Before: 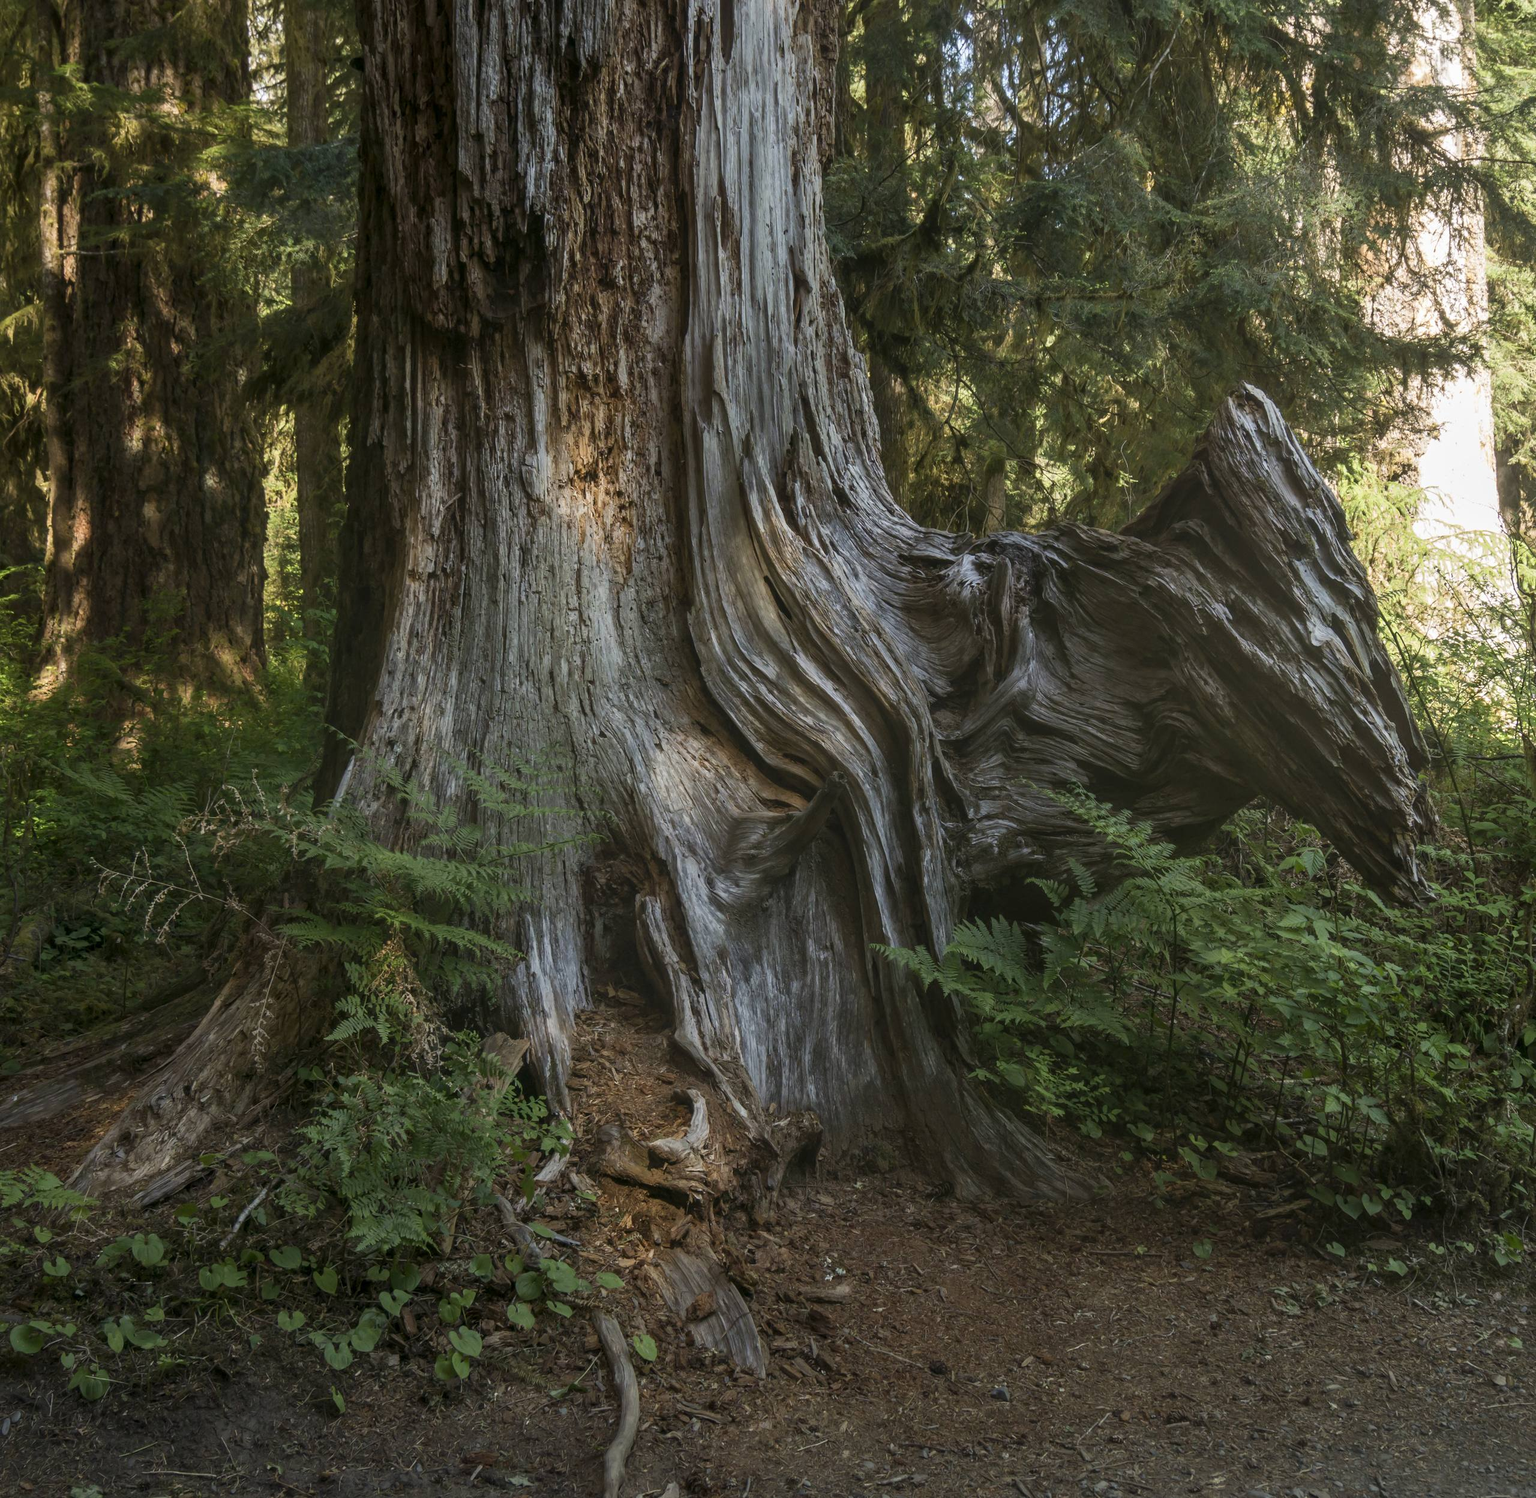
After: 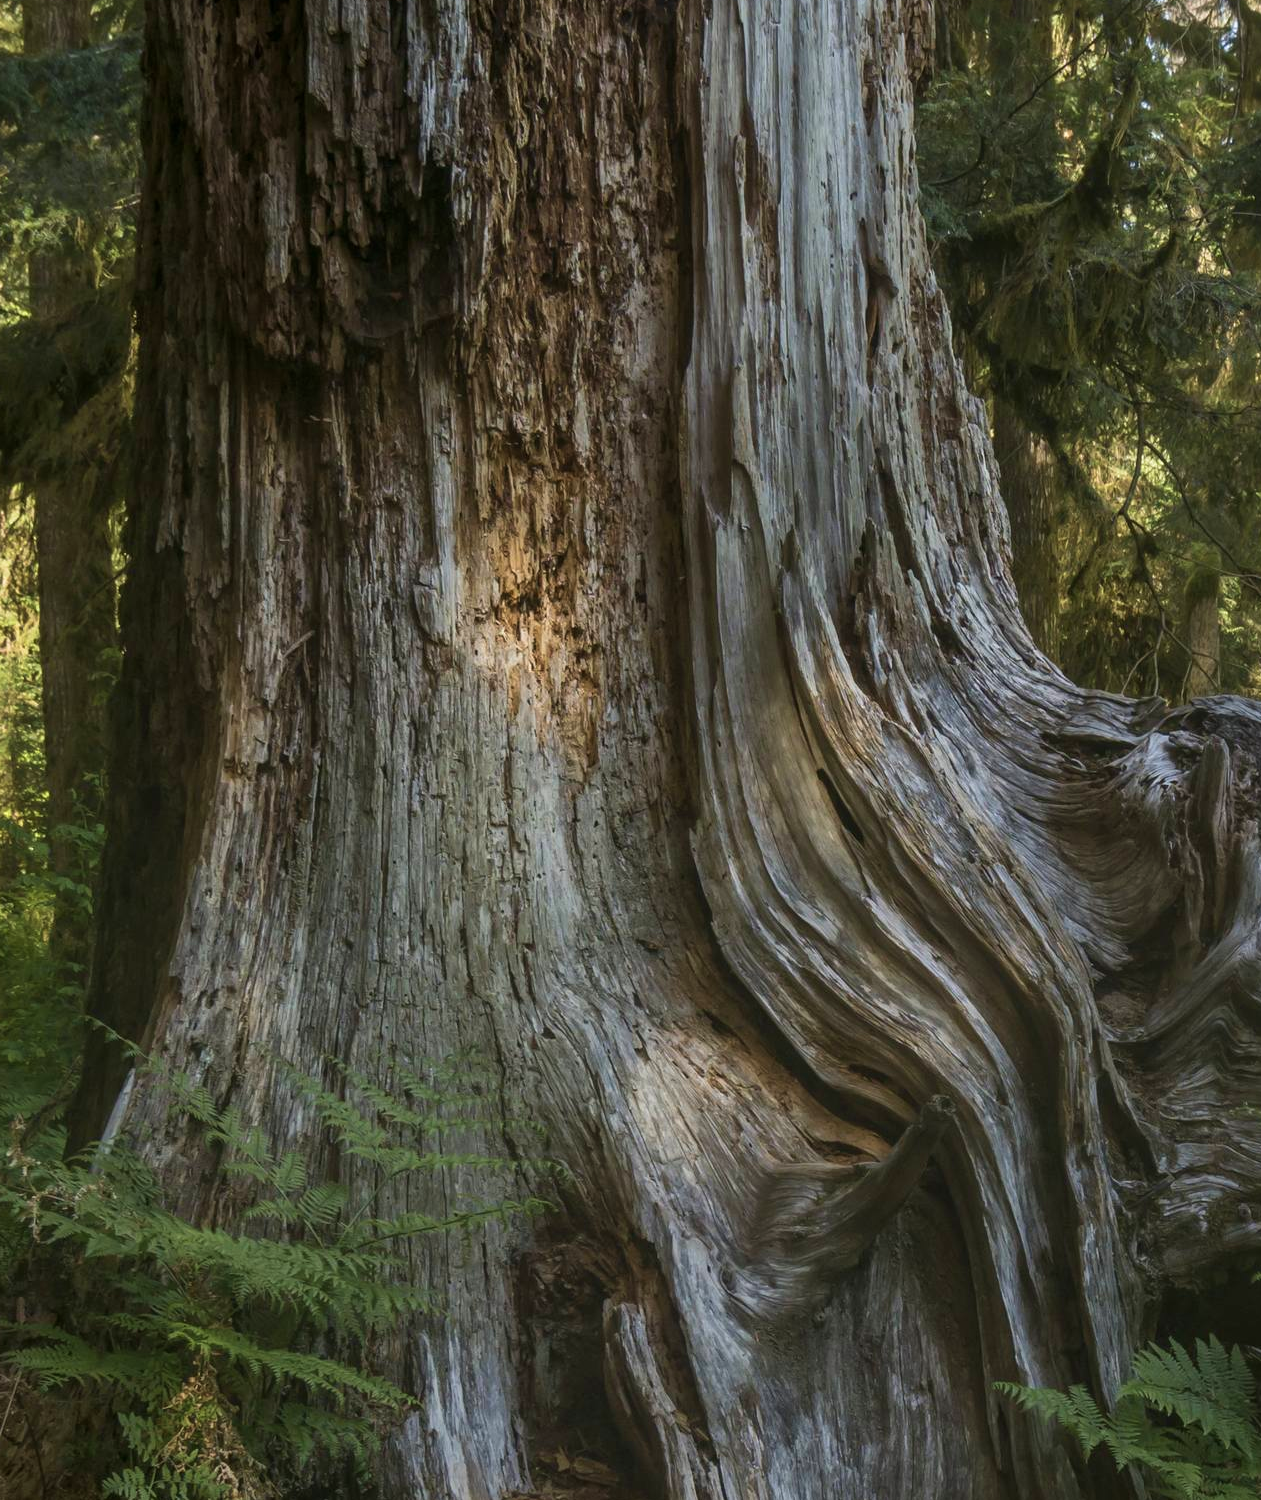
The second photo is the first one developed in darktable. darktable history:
crop: left 17.835%, top 7.675%, right 32.881%, bottom 32.213%
velvia: on, module defaults
